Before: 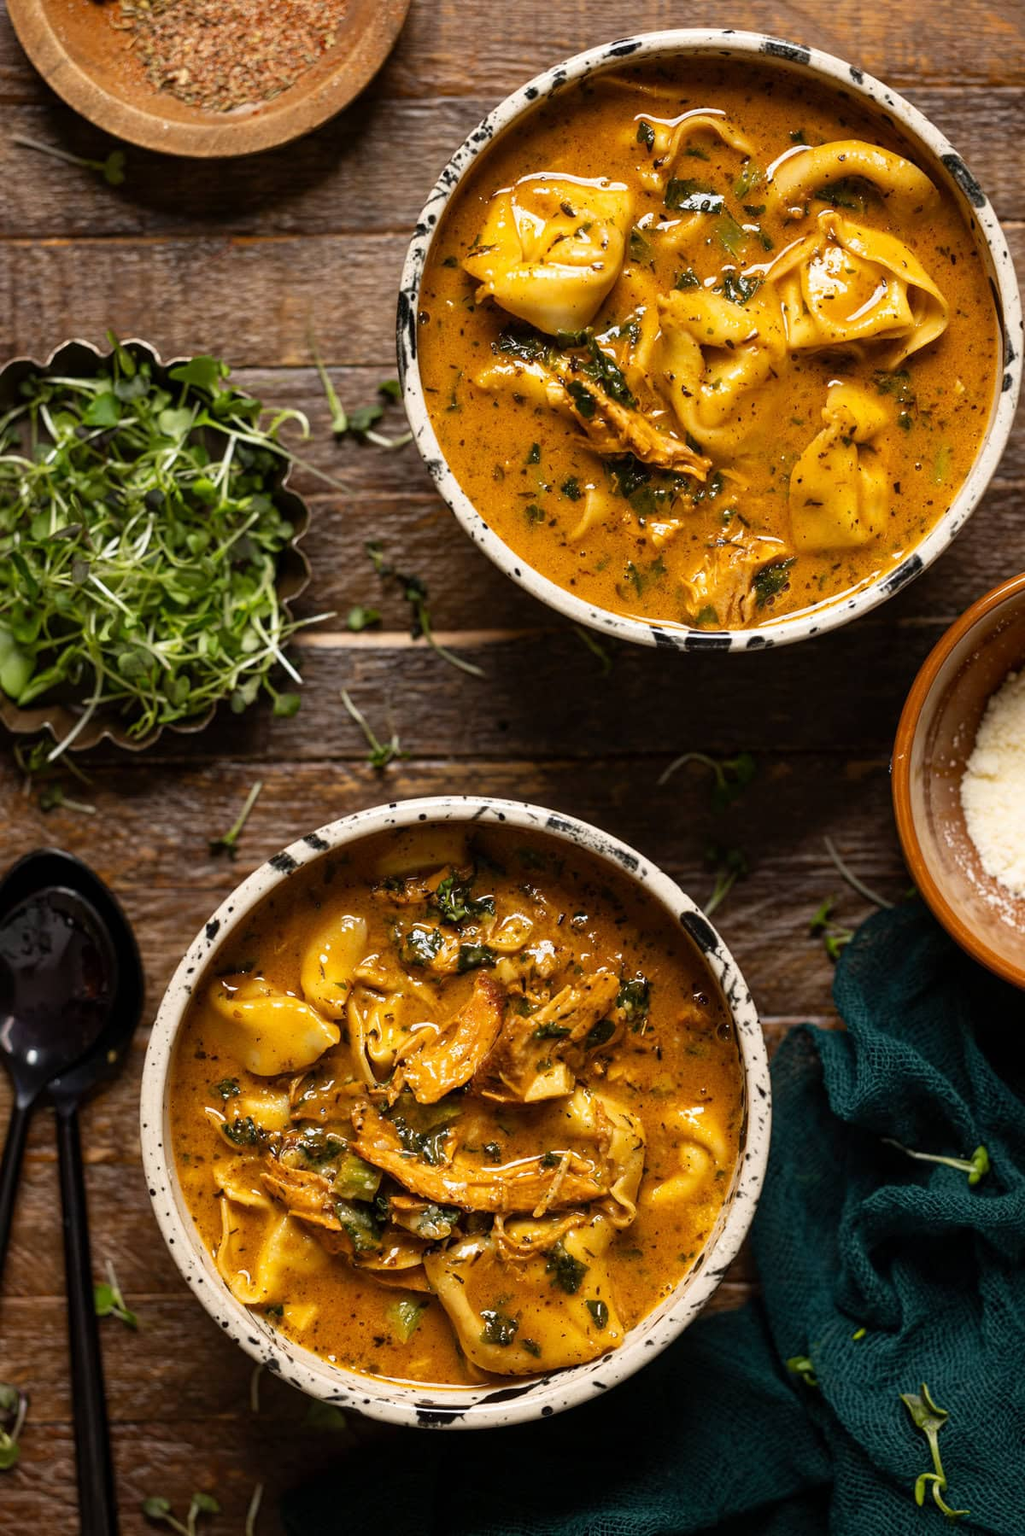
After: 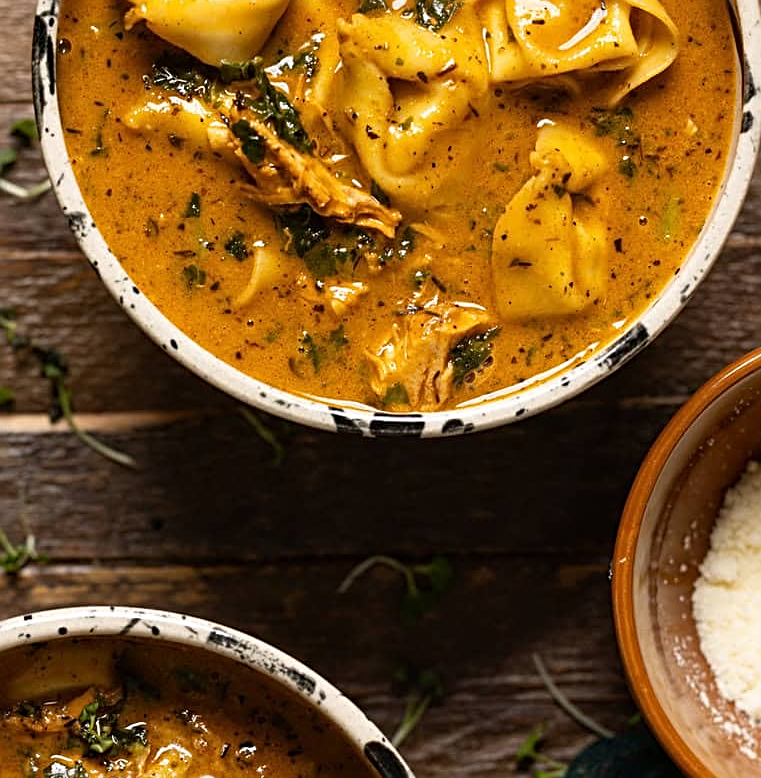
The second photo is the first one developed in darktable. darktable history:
sharpen: radius 2.74
crop: left 36.037%, top 18.153%, right 0.528%, bottom 38.589%
